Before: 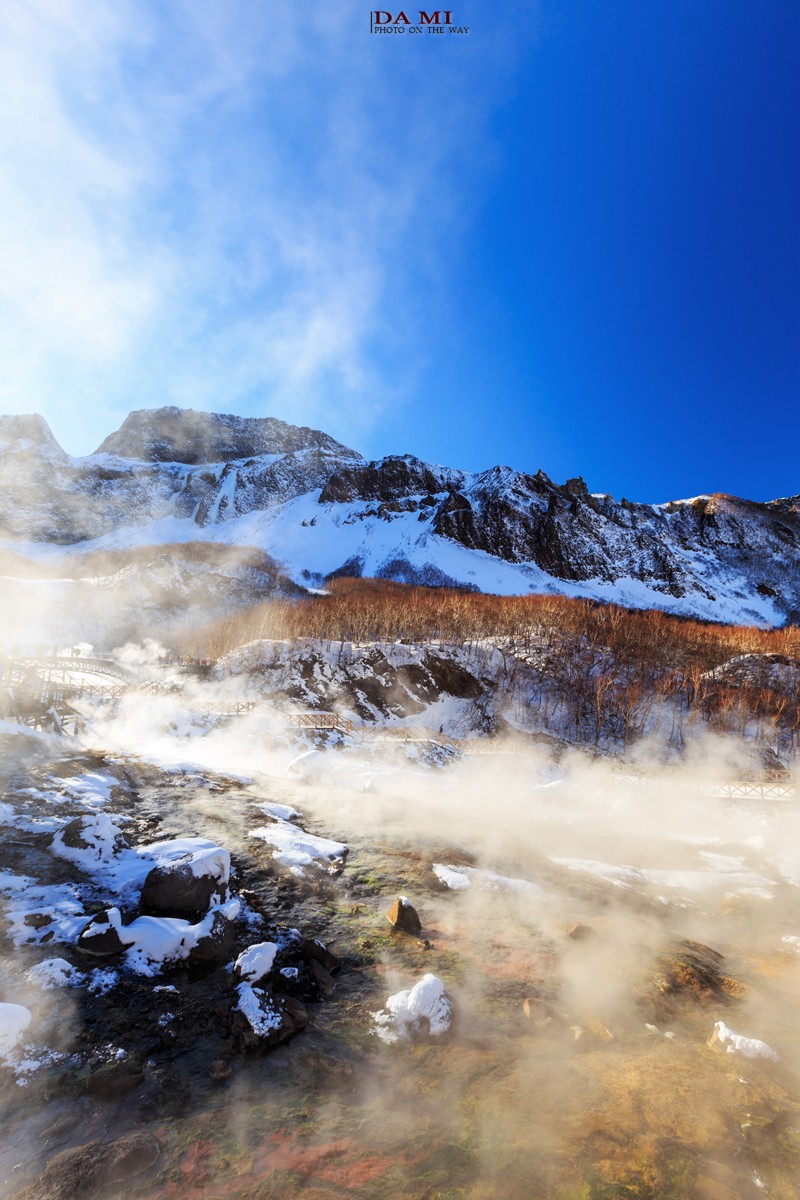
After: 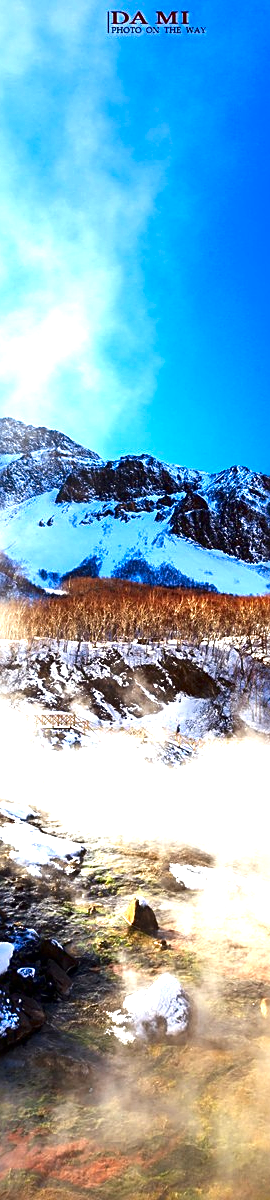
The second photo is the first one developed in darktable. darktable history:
exposure: black level correction 0, exposure 1.097 EV, compensate highlight preservation false
sharpen: on, module defaults
contrast brightness saturation: brightness -0.247, saturation 0.204
crop: left 32.895%, right 33.302%
